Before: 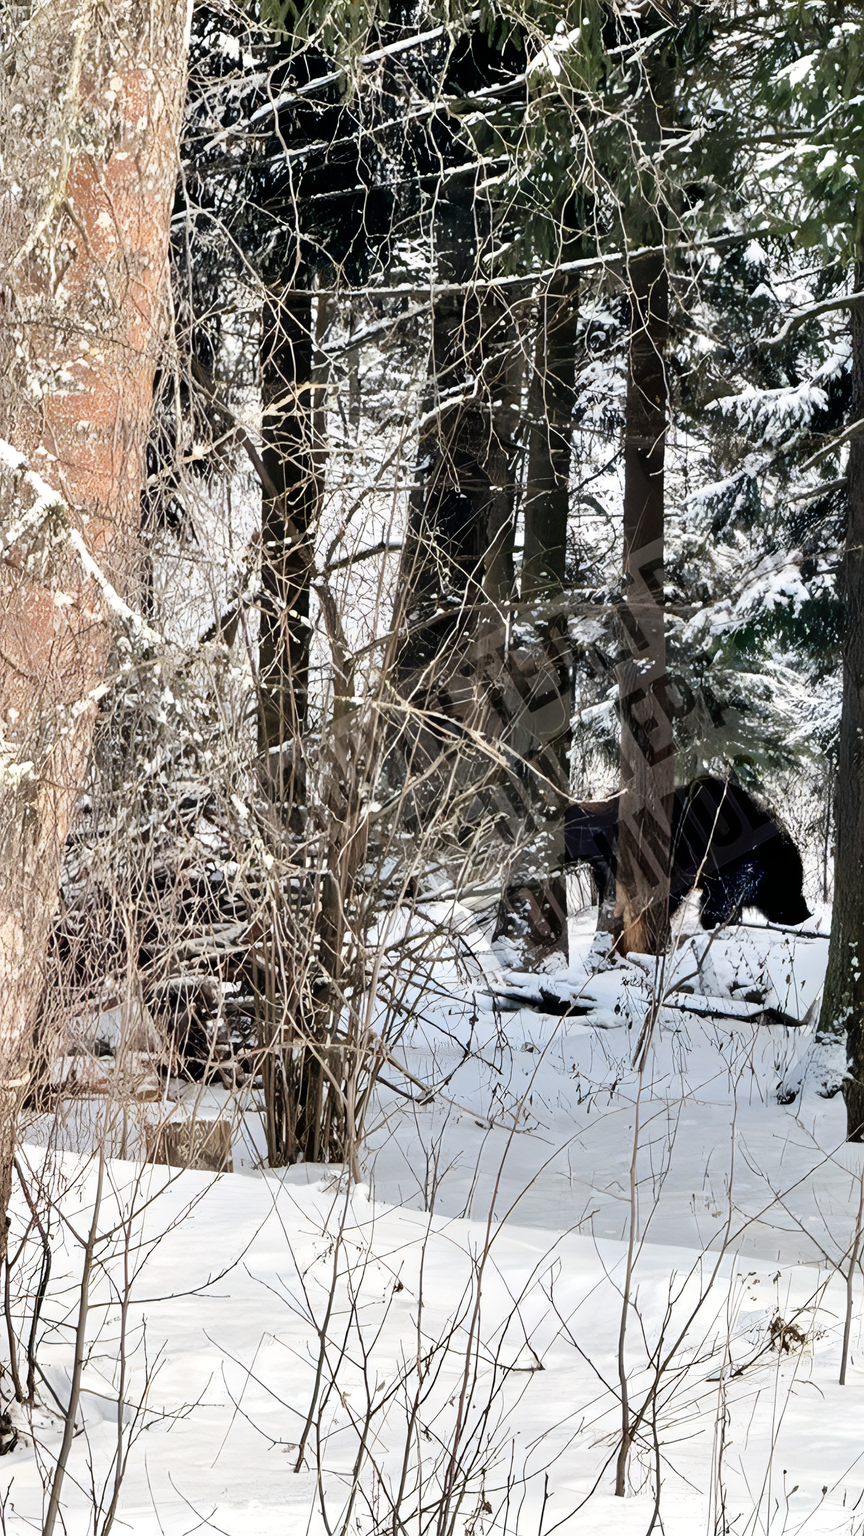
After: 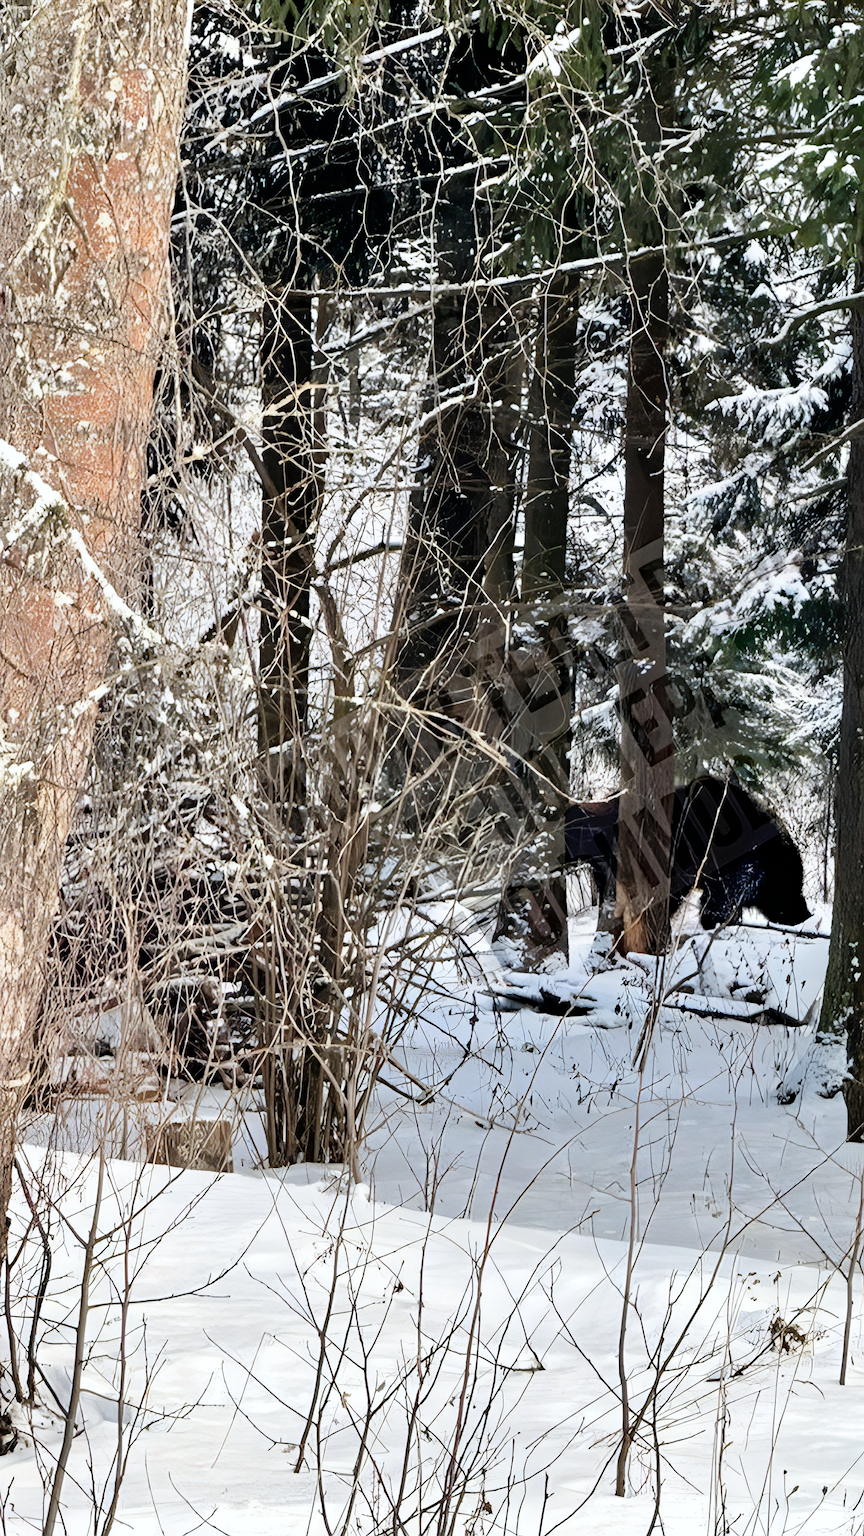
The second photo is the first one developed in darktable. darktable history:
white balance: red 0.986, blue 1.01
haze removal: compatibility mode true, adaptive false
